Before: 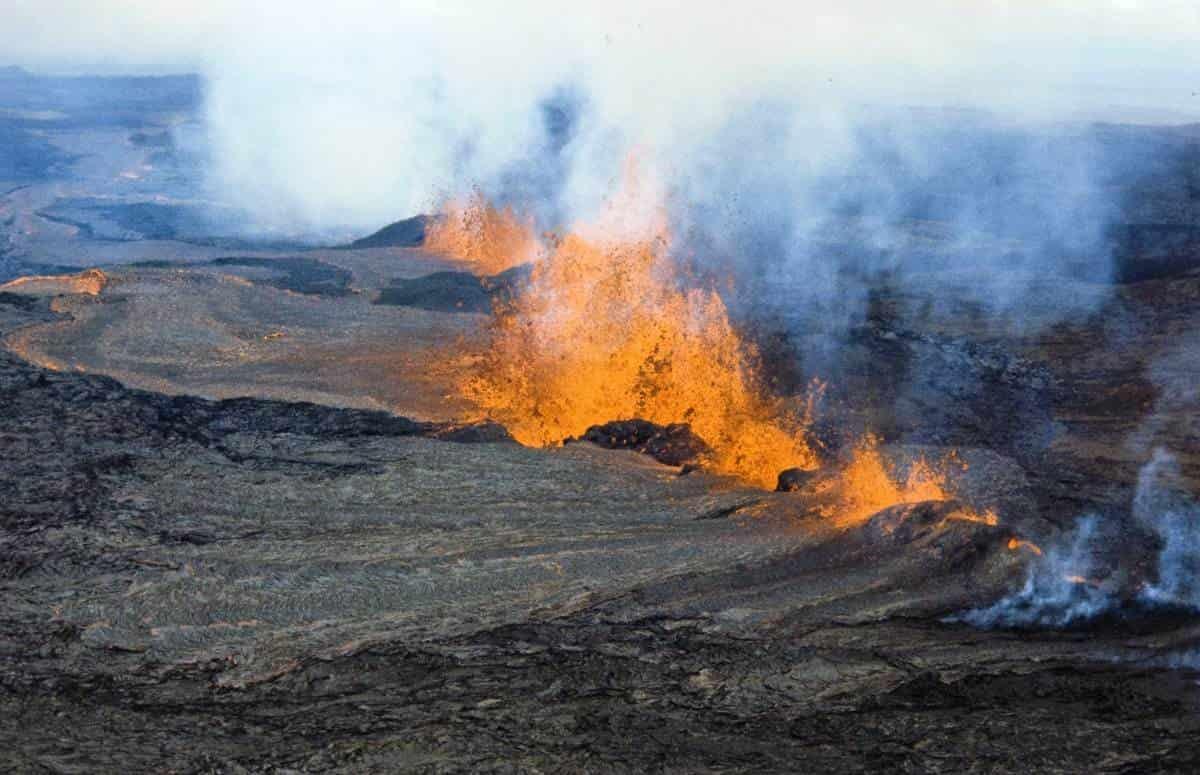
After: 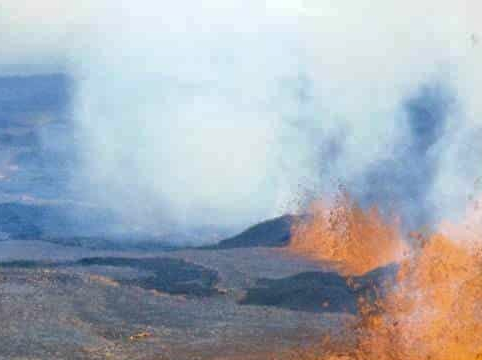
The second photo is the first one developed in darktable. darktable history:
crop and rotate: left 11.231%, top 0.064%, right 48.568%, bottom 53.377%
tone equalizer: edges refinement/feathering 500, mask exposure compensation -1.57 EV, preserve details no
shadows and highlights: on, module defaults
